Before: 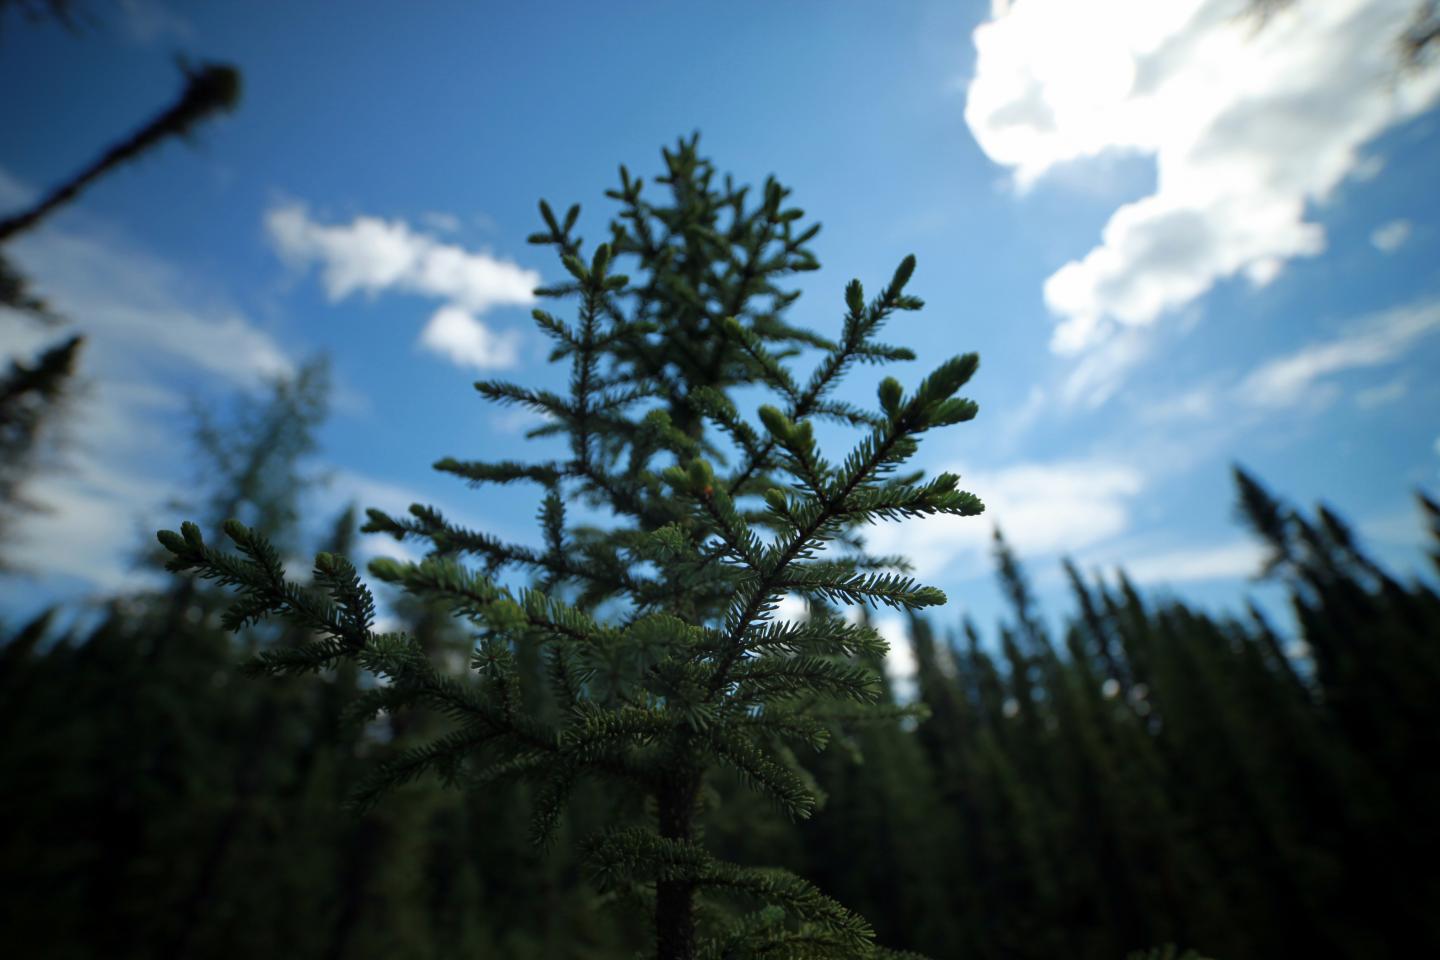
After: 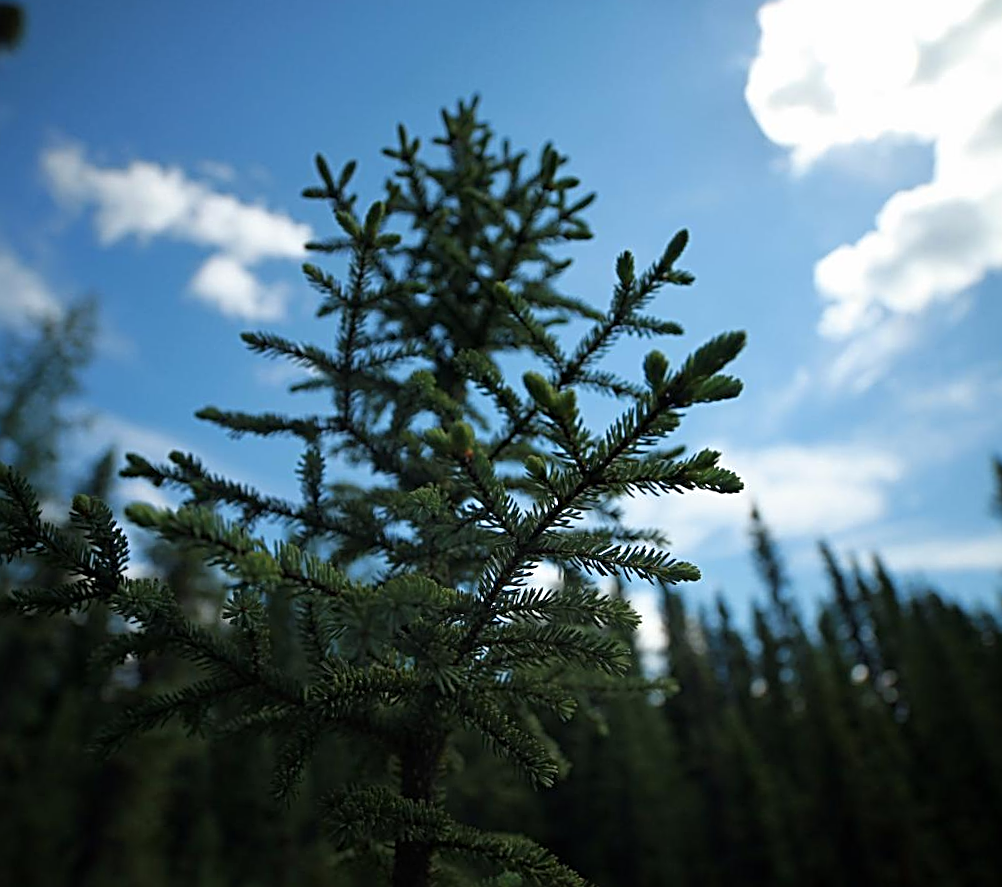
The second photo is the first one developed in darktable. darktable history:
sharpen: radius 2.826, amount 0.719
crop and rotate: angle -3.16°, left 13.934%, top 0.033%, right 10.806%, bottom 0.056%
